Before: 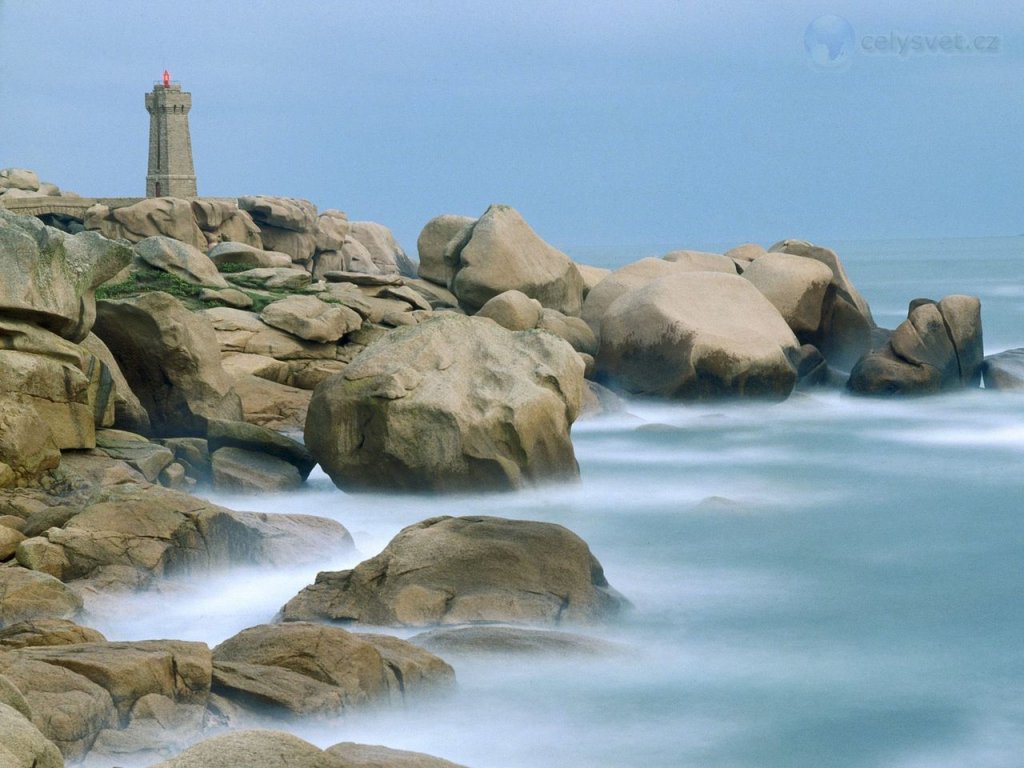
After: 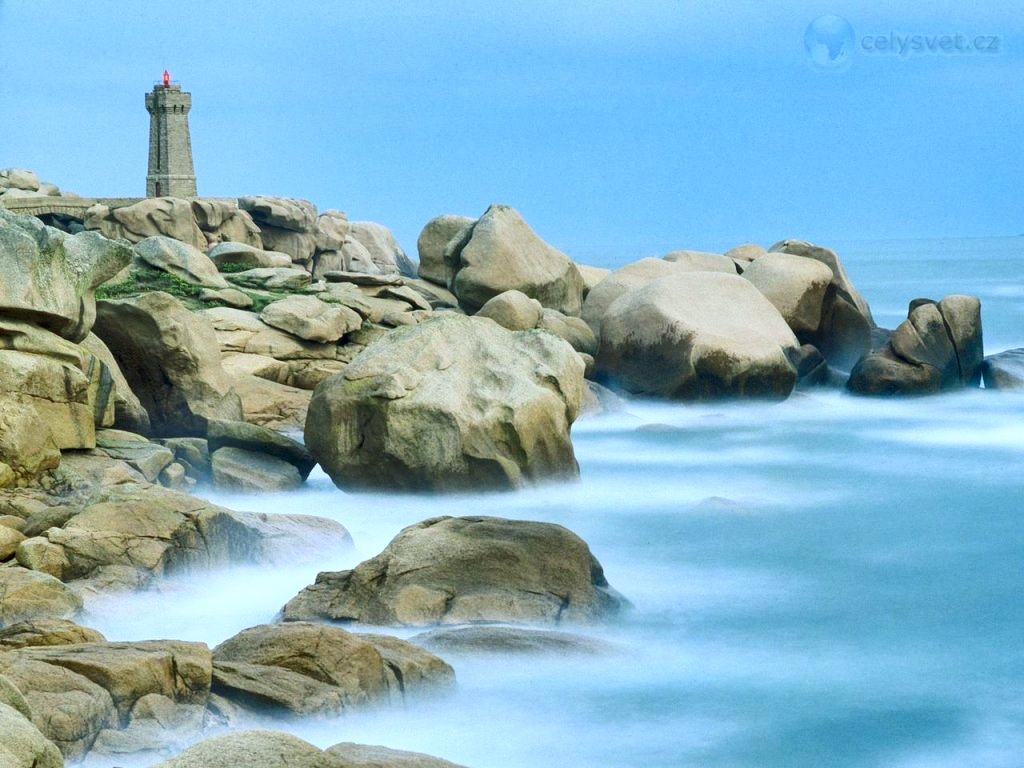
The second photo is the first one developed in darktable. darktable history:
local contrast: highlights 100%, shadows 100%, detail 120%, midtone range 0.2
white balance: red 0.925, blue 1.046
shadows and highlights: radius 108.52, shadows 23.73, highlights -59.32, low approximation 0.01, soften with gaussian
base curve: curves: ch0 [(0, 0) (0.025, 0.046) (0.112, 0.277) (0.467, 0.74) (0.814, 0.929) (1, 0.942)]
